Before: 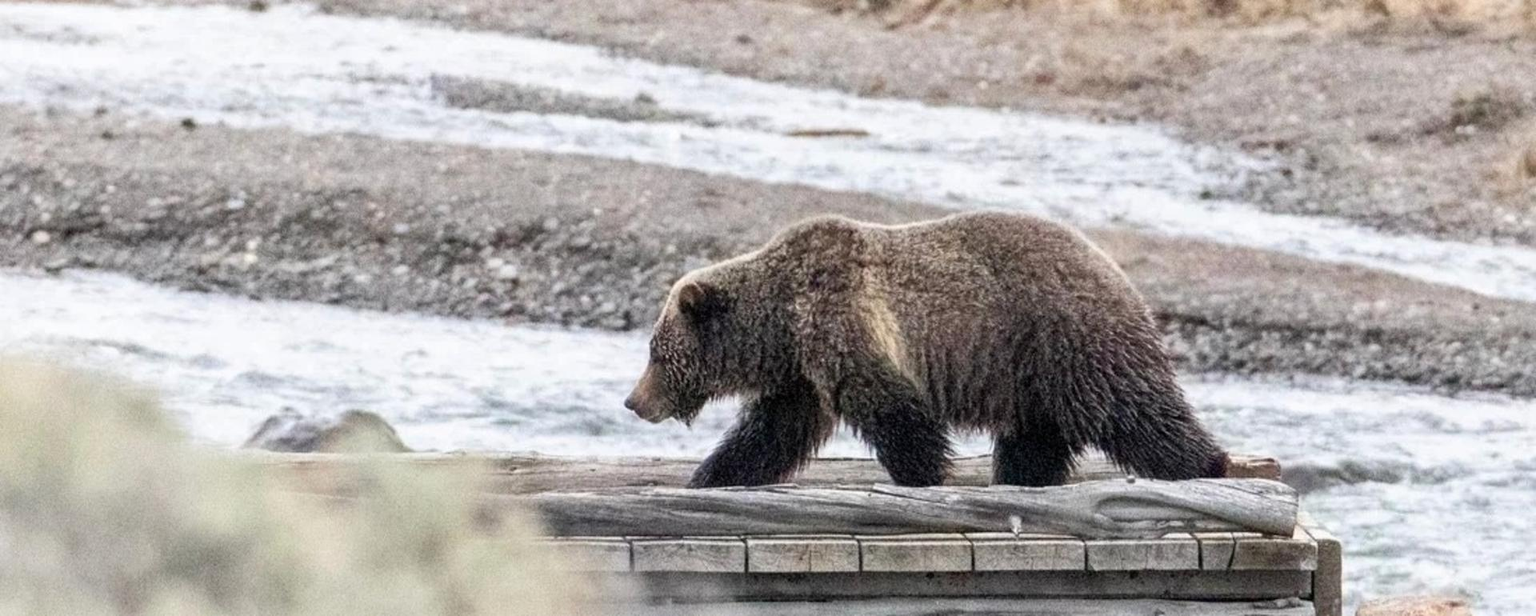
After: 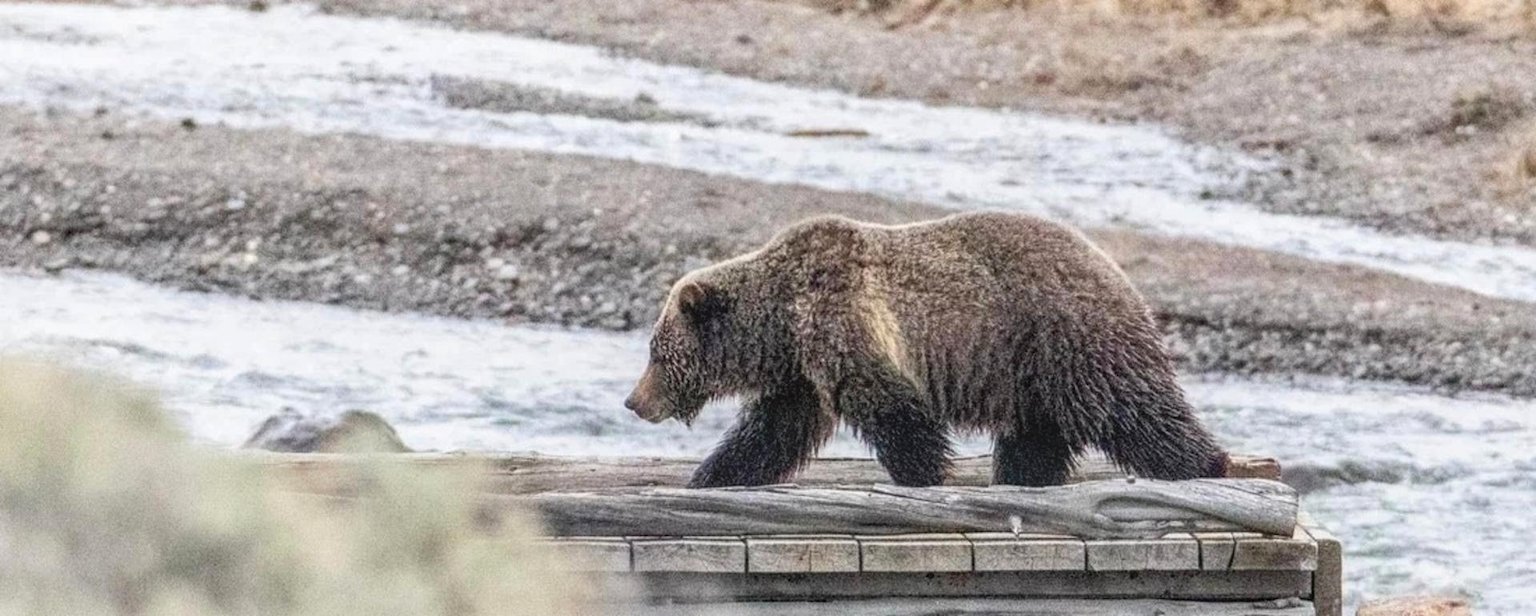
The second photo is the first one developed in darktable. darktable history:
local contrast: highlights 2%, shadows 6%, detail 133%
contrast brightness saturation: contrast -0.093, brightness 0.05, saturation 0.081
